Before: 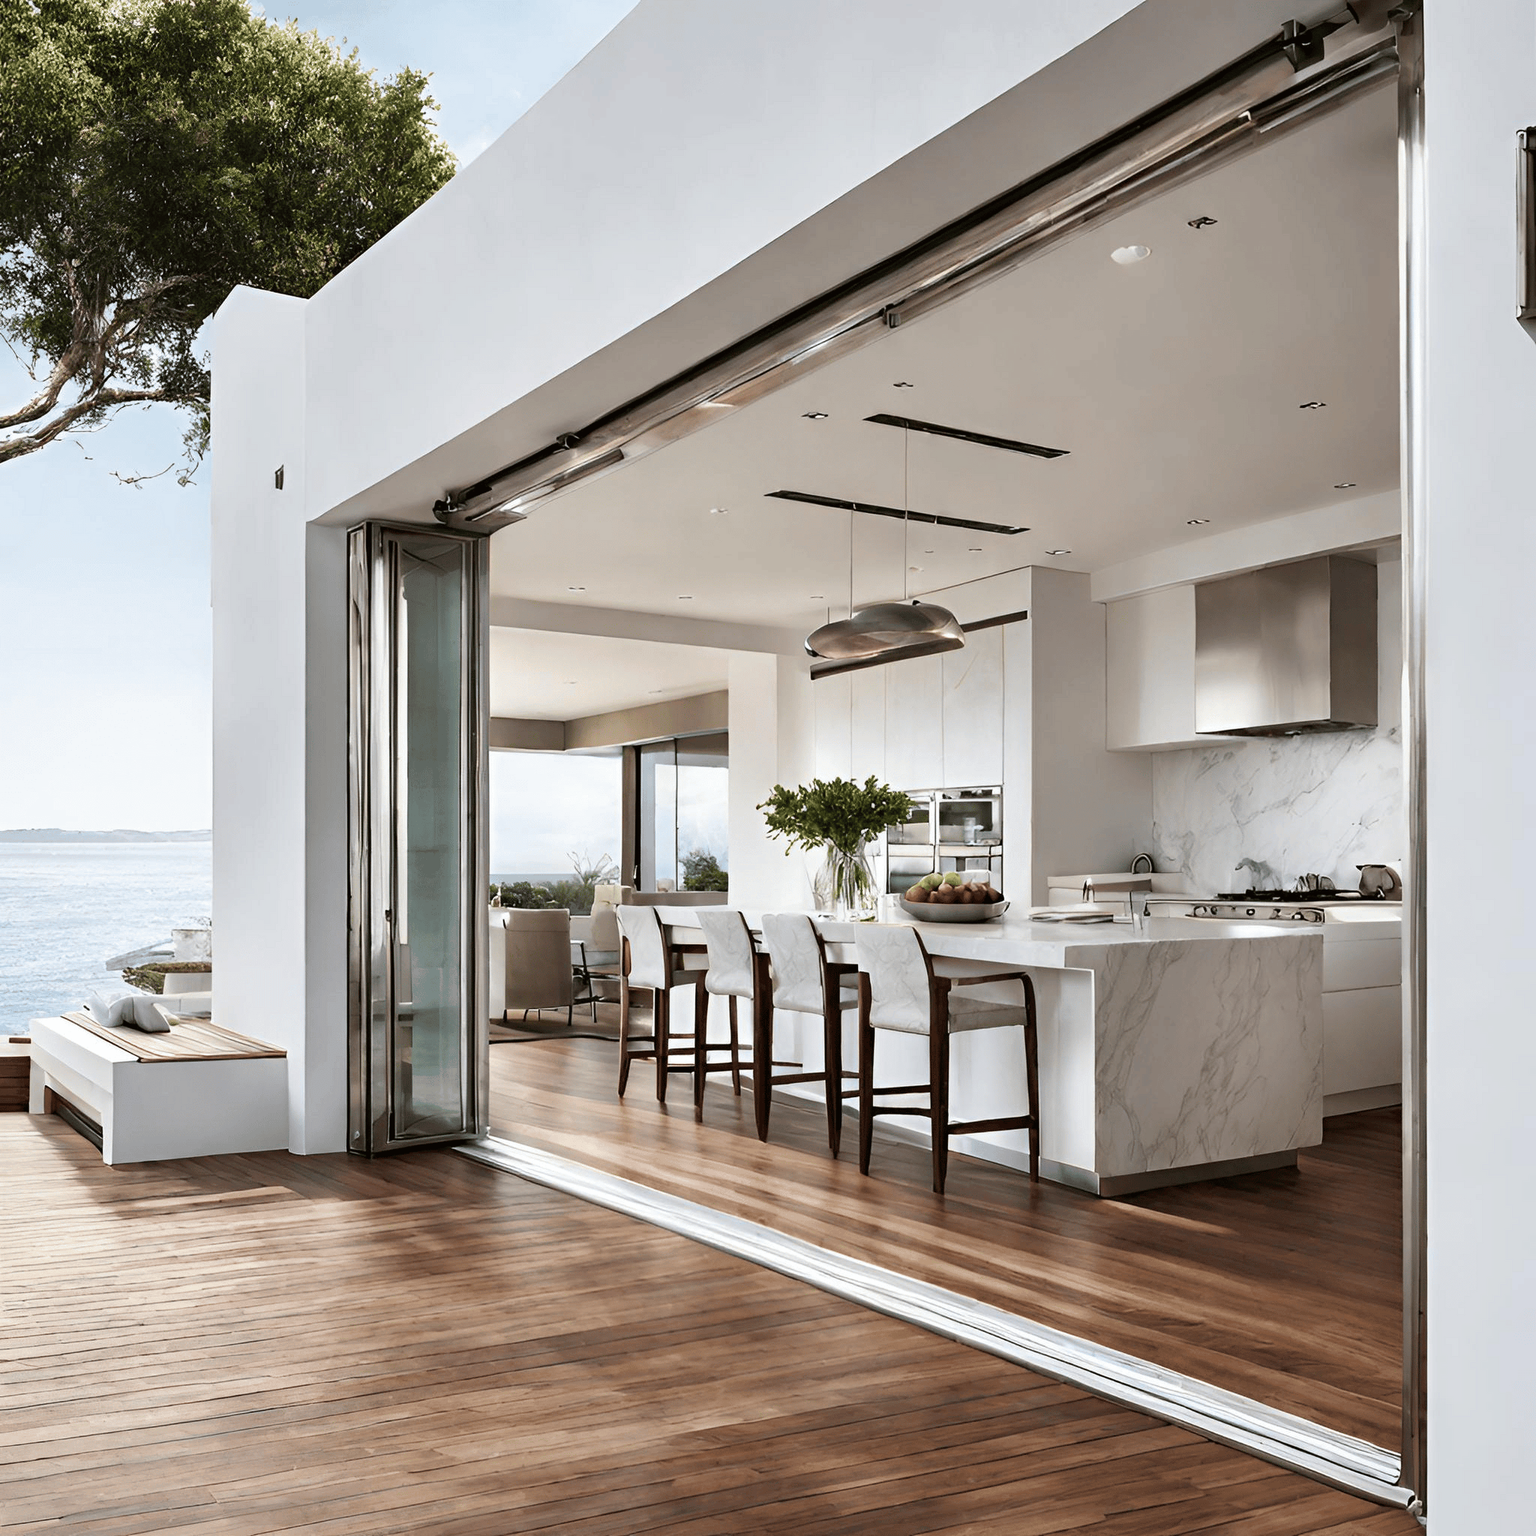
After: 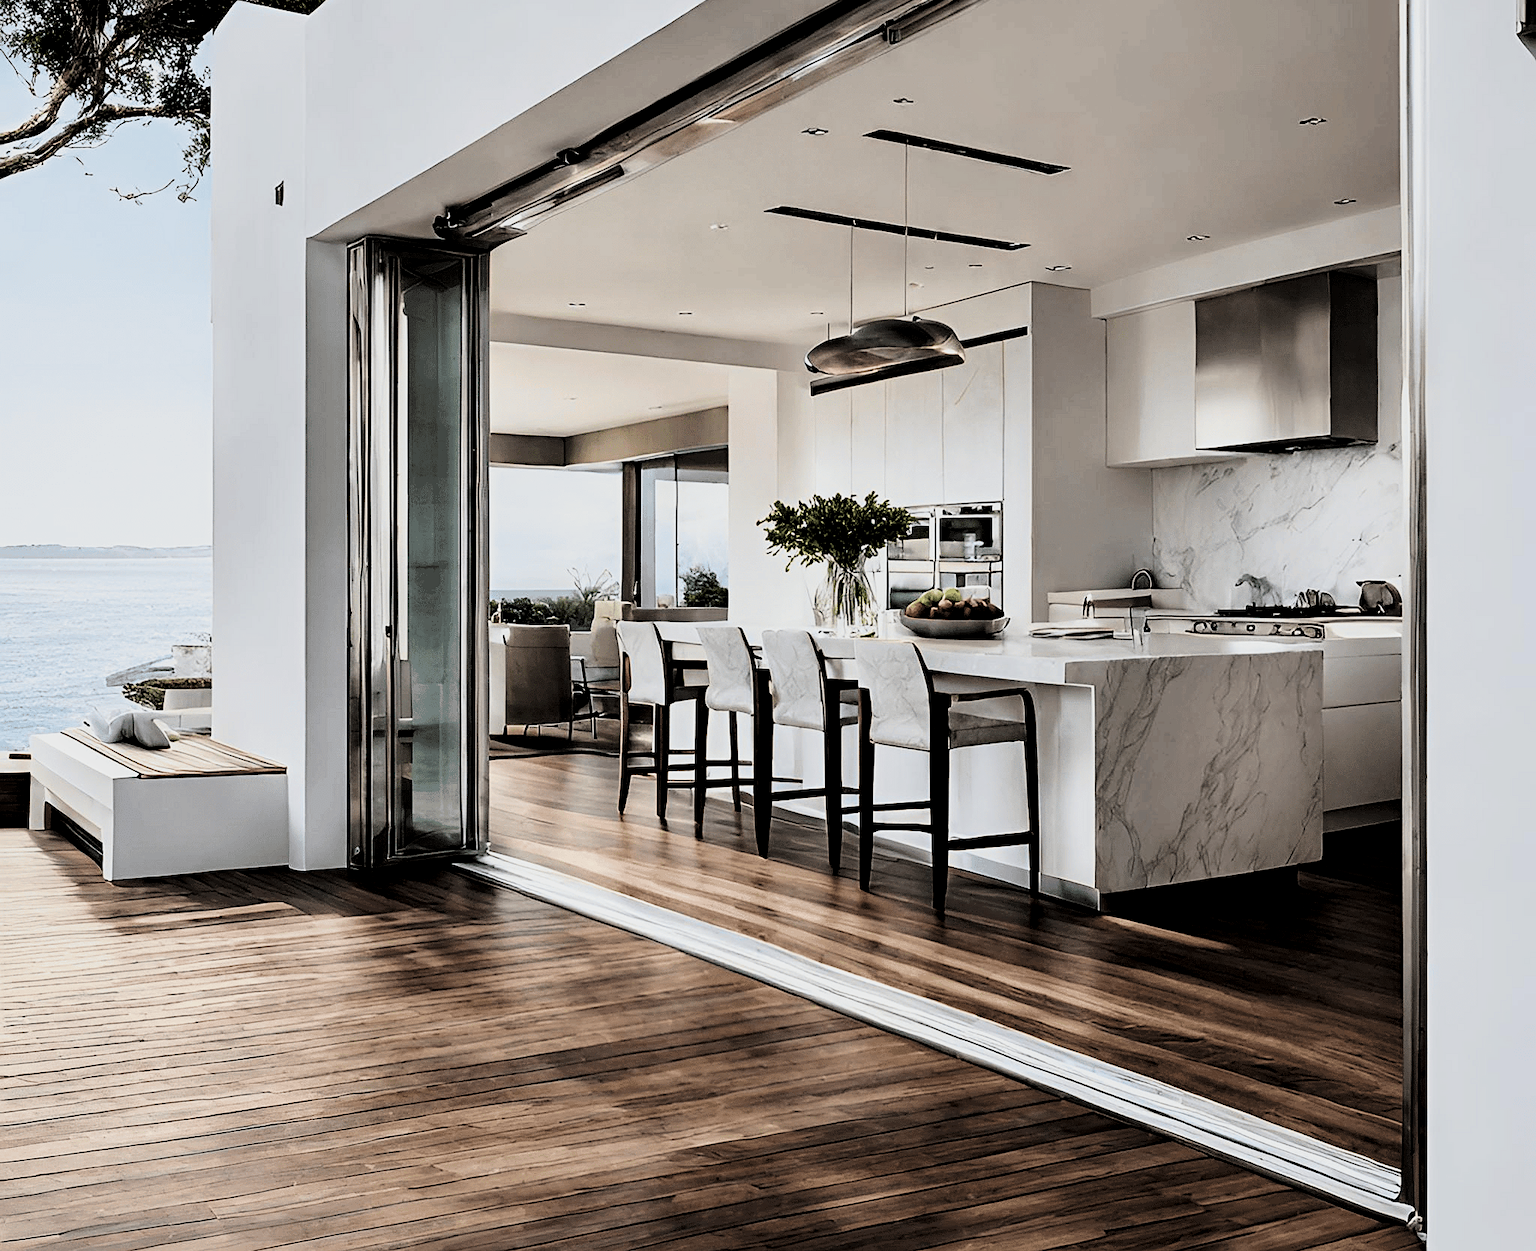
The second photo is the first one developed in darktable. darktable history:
tone curve: curves: ch0 [(0, 0) (0.078, 0) (0.241, 0.056) (0.59, 0.574) (0.802, 0.868) (1, 1)], color space Lab, linked channels, preserve colors none
filmic rgb: black relative exposure -7.65 EV, white relative exposure 4.56 EV, hardness 3.61, color science v6 (2022)
crop and rotate: top 18.507%
local contrast: highlights 100%, shadows 100%, detail 131%, midtone range 0.2
sharpen: on, module defaults
